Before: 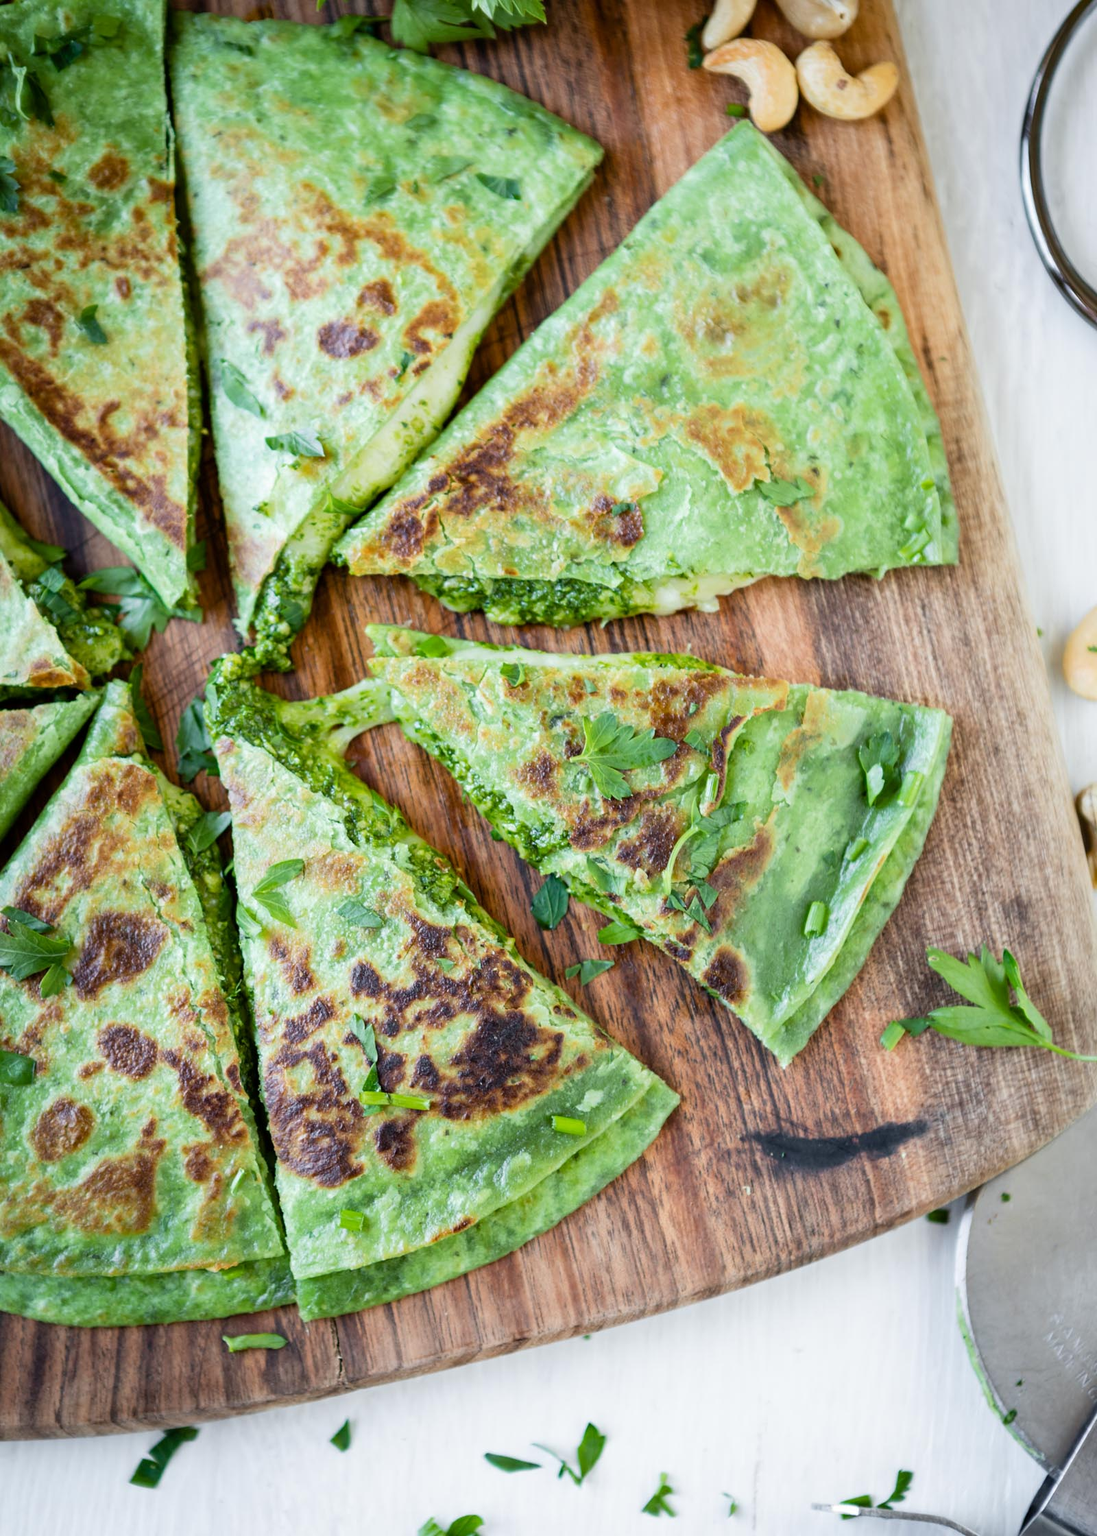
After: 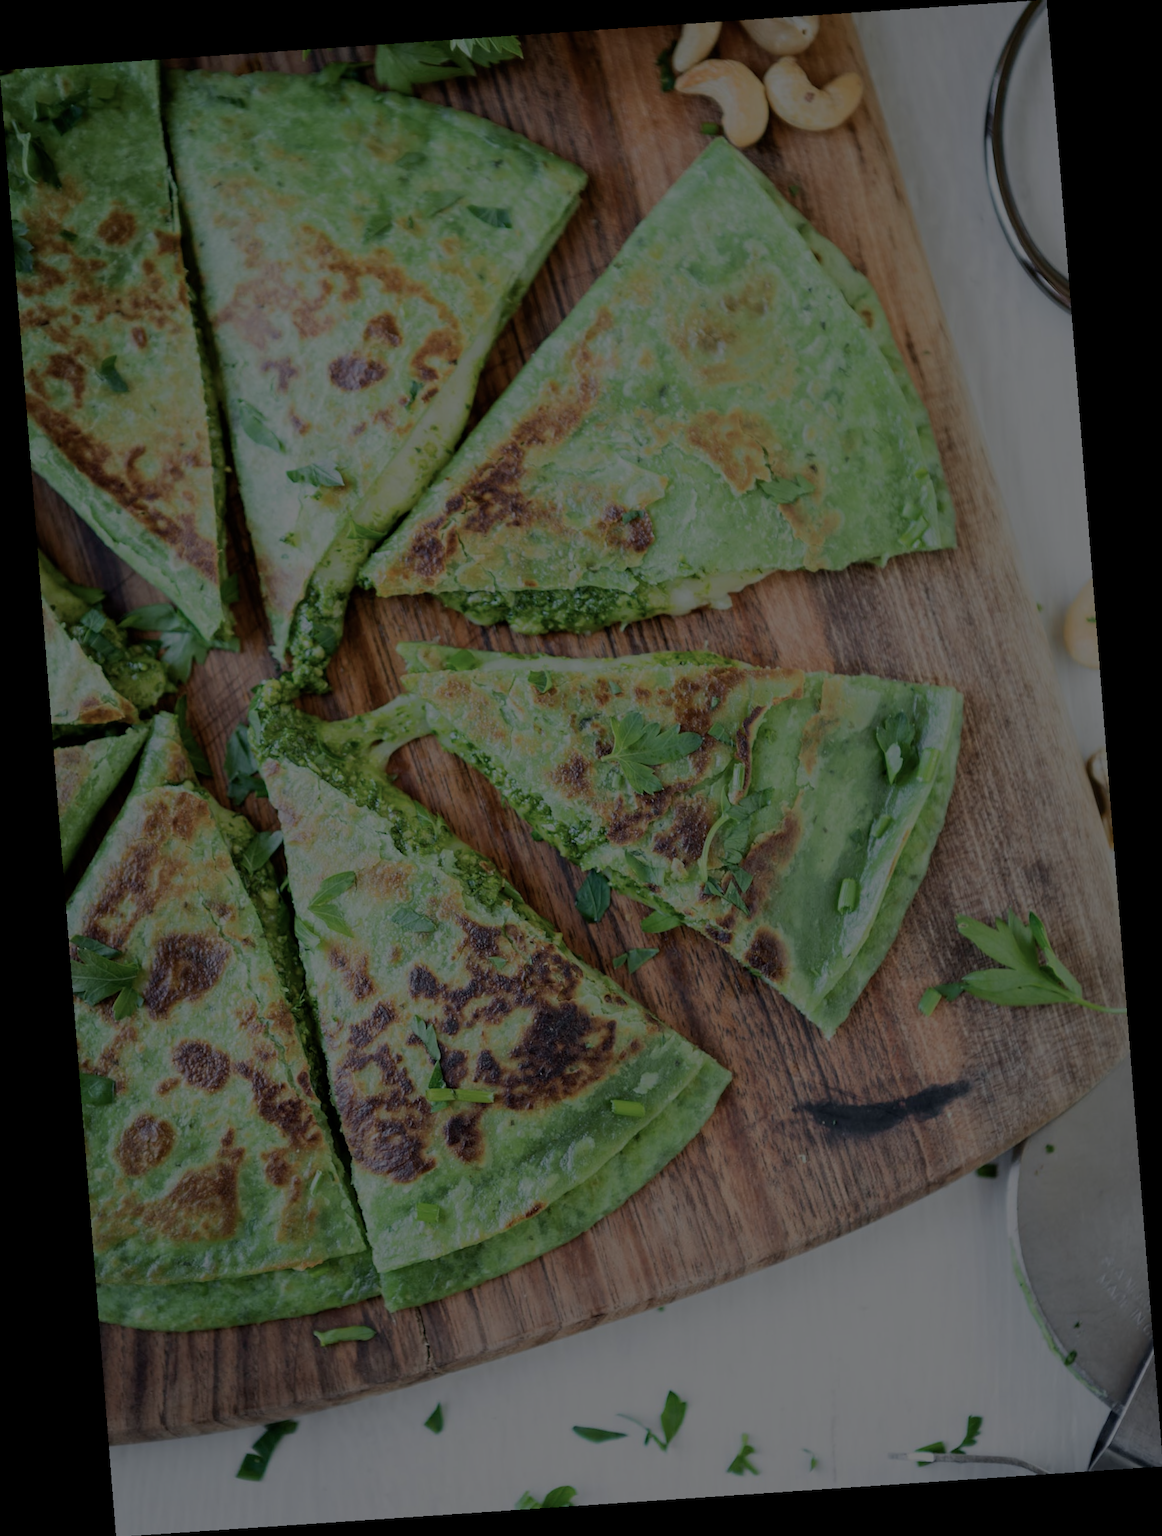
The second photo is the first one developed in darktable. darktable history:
color balance rgb: perceptual brilliance grading › global brilliance -48.39%
rgb levels: preserve colors max RGB
rotate and perspective: rotation -4.2°, shear 0.006, automatic cropping off
